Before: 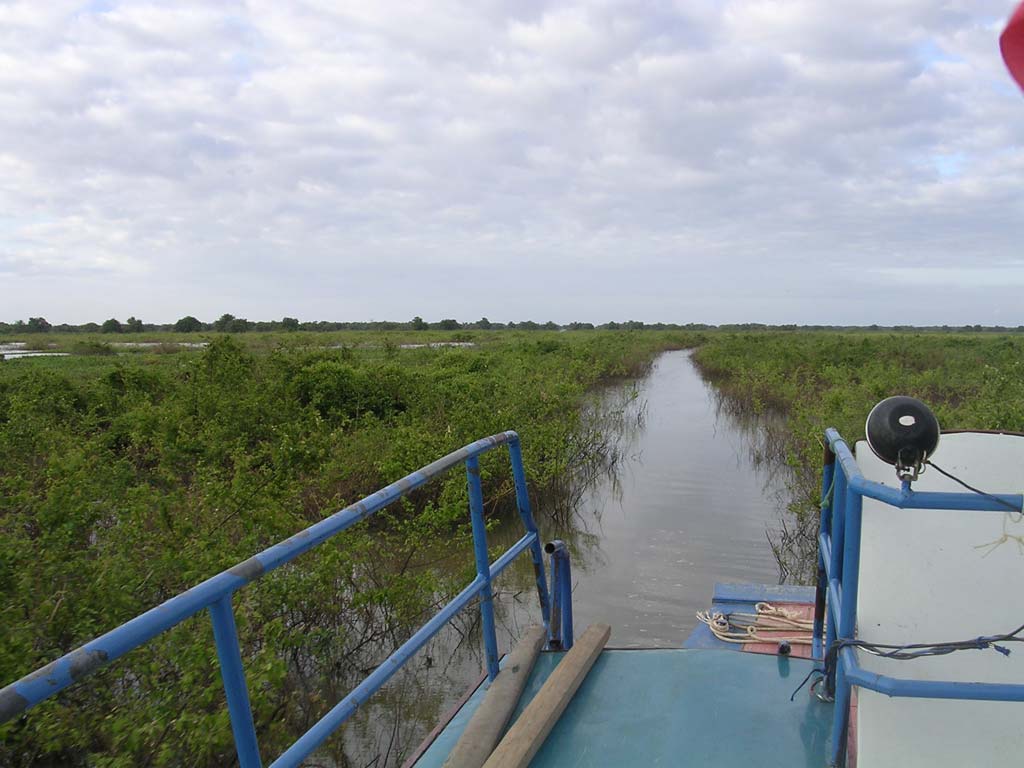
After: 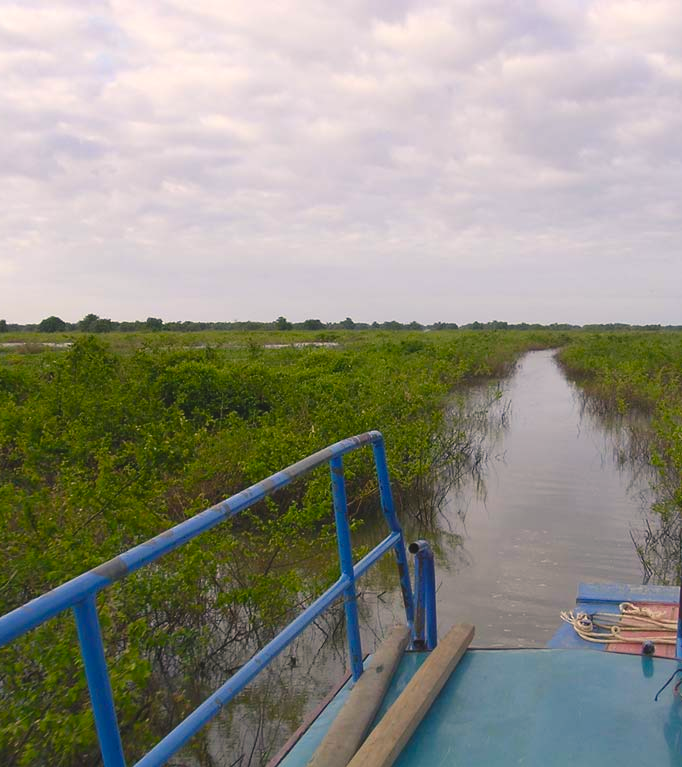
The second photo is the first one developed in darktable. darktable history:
crop and rotate: left 13.342%, right 19.991%
white balance: emerald 1
color balance rgb: shadows lift › chroma 2%, shadows lift › hue 247.2°, power › chroma 0.3%, power › hue 25.2°, highlights gain › chroma 3%, highlights gain › hue 60°, global offset › luminance 0.75%, perceptual saturation grading › global saturation 20%, perceptual saturation grading › highlights -20%, perceptual saturation grading › shadows 30%, global vibrance 20%
